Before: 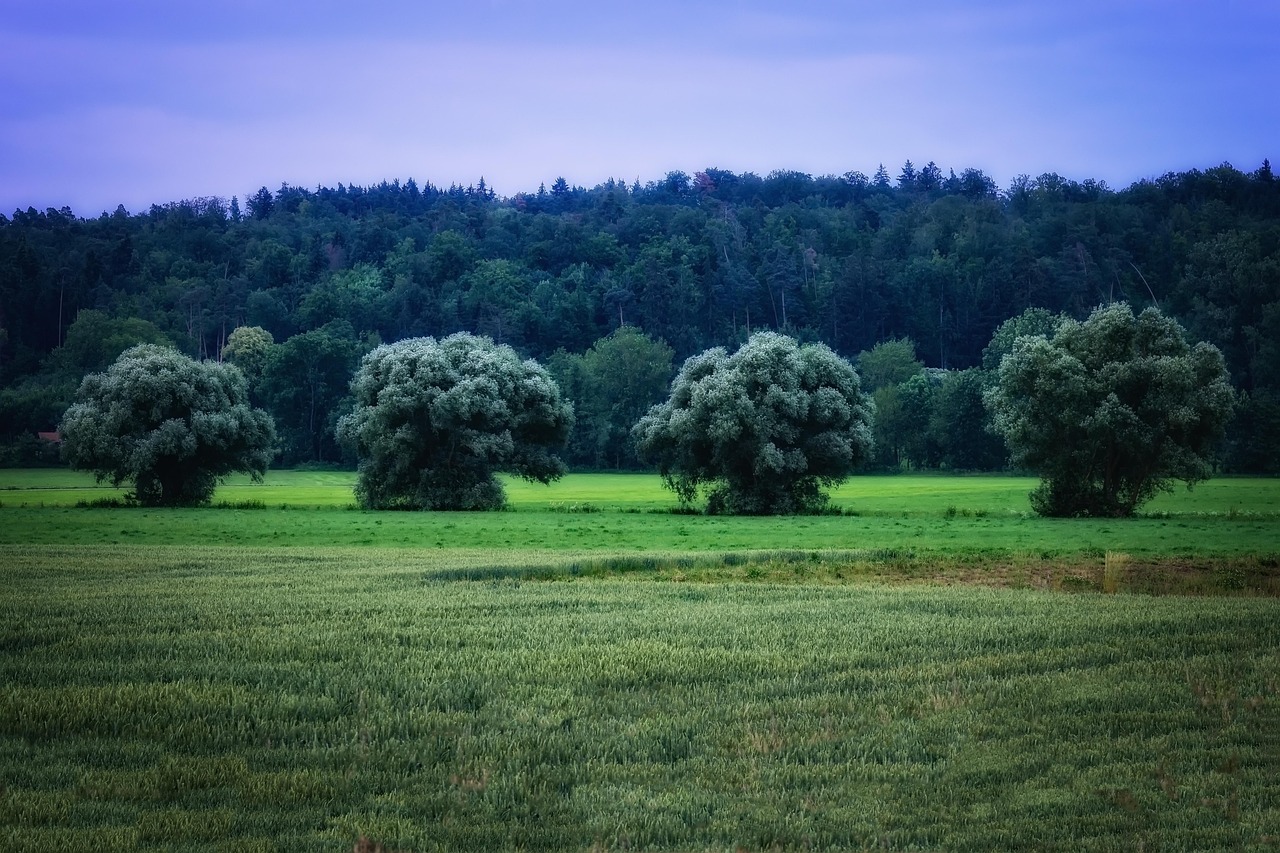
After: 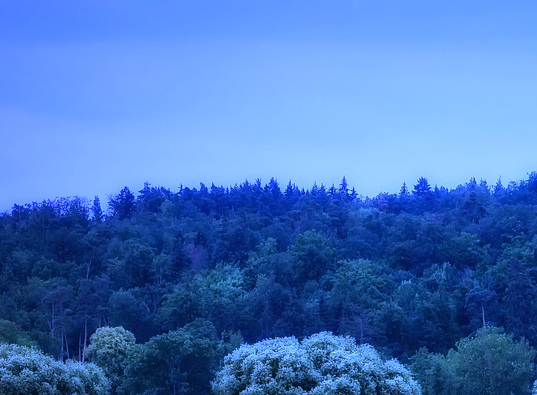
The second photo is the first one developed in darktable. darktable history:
crop and rotate: left 10.817%, top 0.062%, right 47.194%, bottom 53.626%
white balance: red 0.766, blue 1.537
shadows and highlights: radius 125.46, shadows 30.51, highlights -30.51, low approximation 0.01, soften with gaussian
